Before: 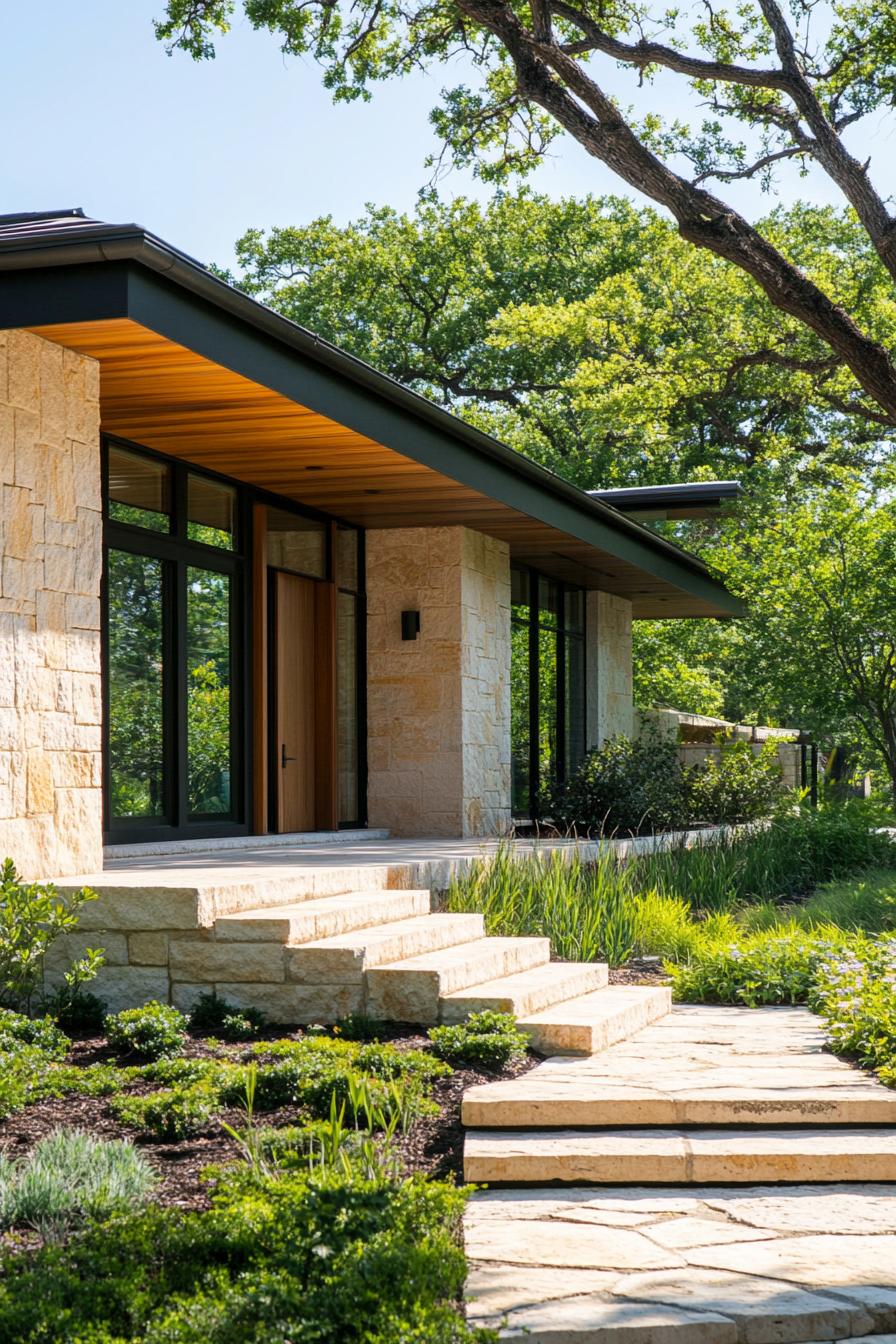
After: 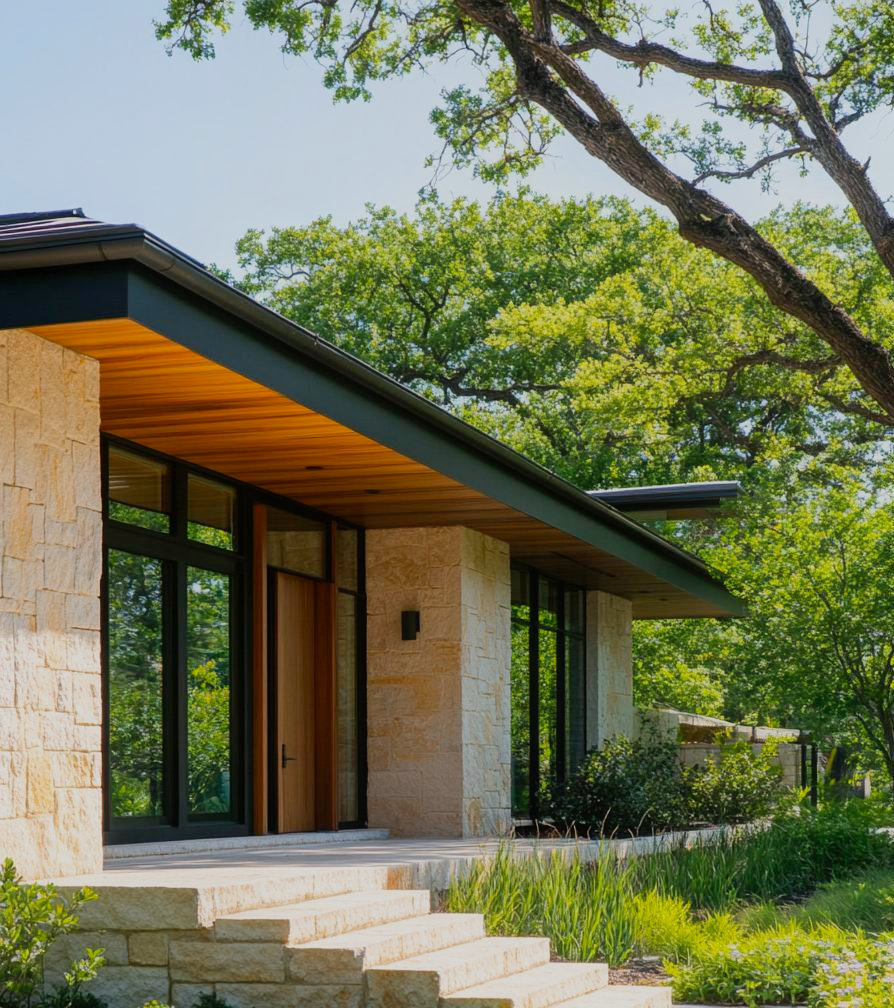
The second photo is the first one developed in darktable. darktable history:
crop: bottom 24.967%
white balance: emerald 1
contrast equalizer: octaves 7, y [[0.6 ×6], [0.55 ×6], [0 ×6], [0 ×6], [0 ×6]], mix -0.36
filmic rgb: black relative exposure -16 EV, threshold -0.33 EV, transition 3.19 EV, structure ↔ texture 100%, target black luminance 0%, hardness 7.57, latitude 72.96%, contrast 0.908, highlights saturation mix 10%, shadows ↔ highlights balance -0.38%, add noise in highlights 0, preserve chrominance no, color science v4 (2020), iterations of high-quality reconstruction 10, enable highlight reconstruction true
